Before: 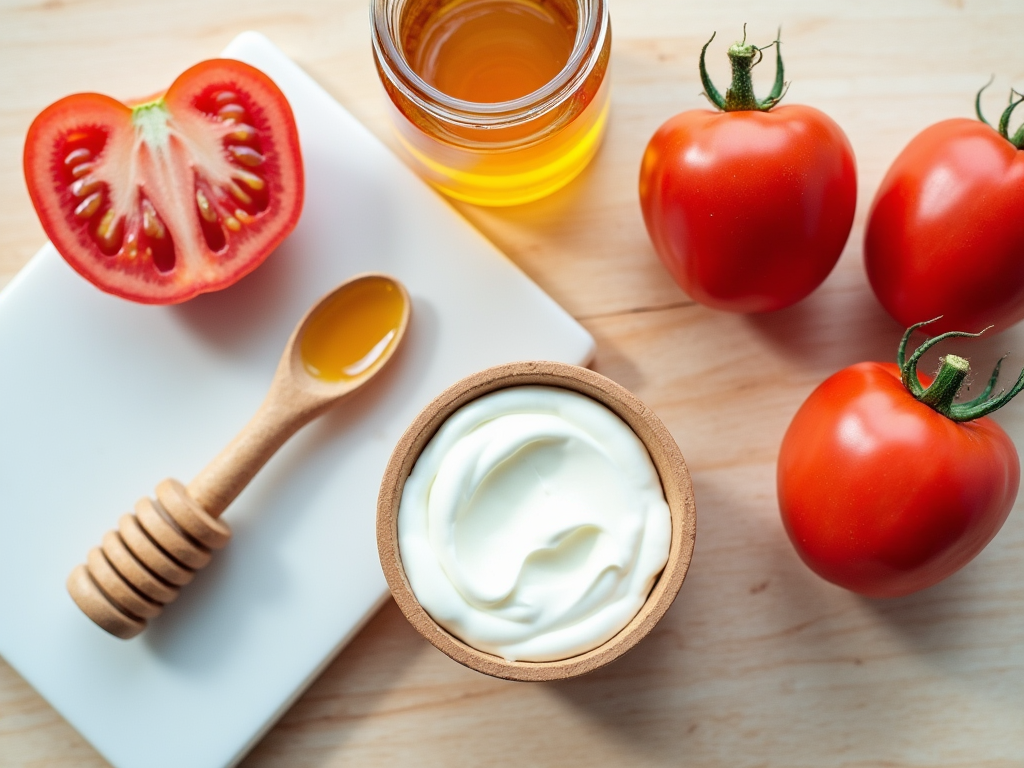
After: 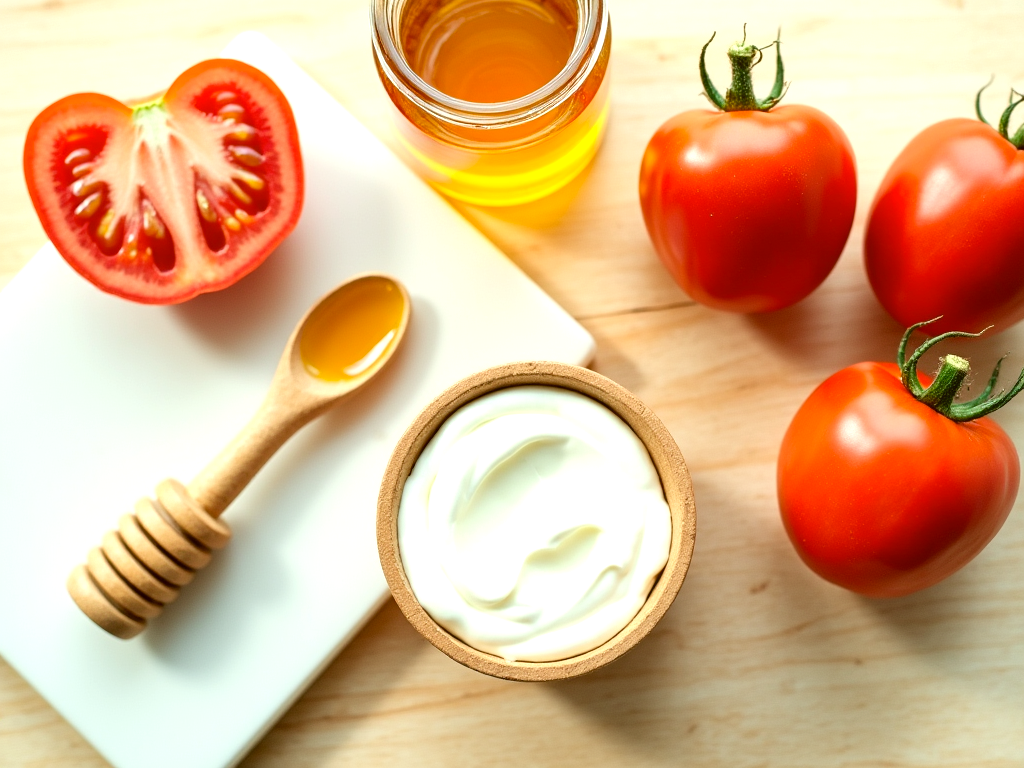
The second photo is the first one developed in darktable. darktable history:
color correction: highlights a* -1.52, highlights b* 10.11, shadows a* 0.602, shadows b* 19.49
exposure: black level correction 0, exposure 0.499 EV, compensate highlight preservation false
